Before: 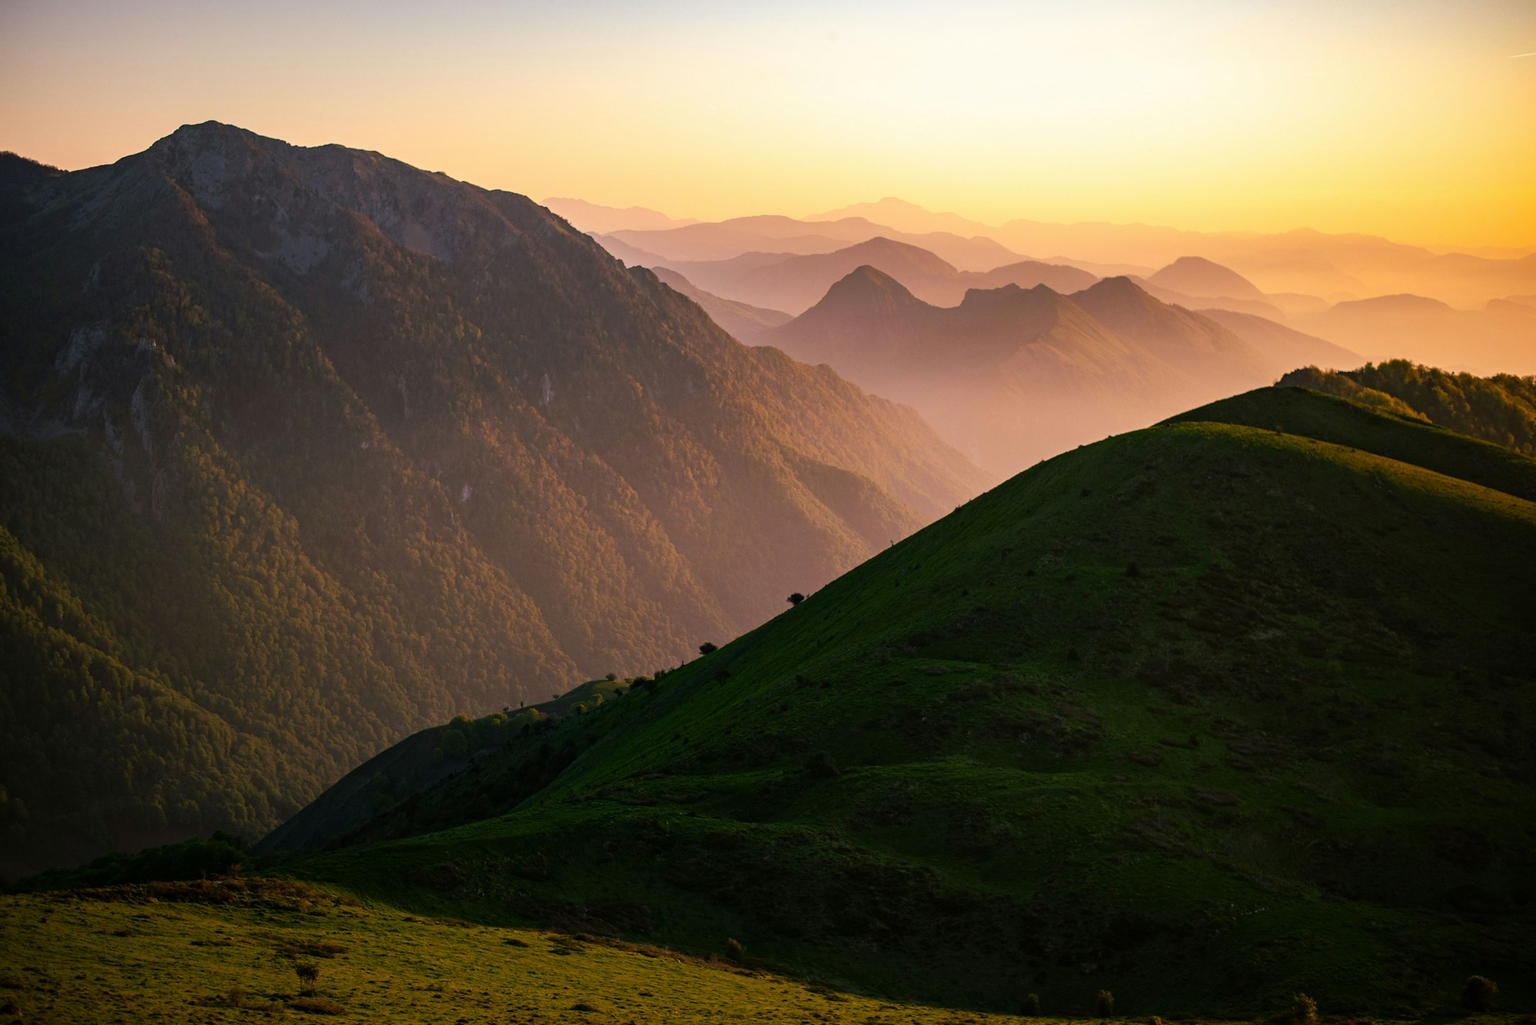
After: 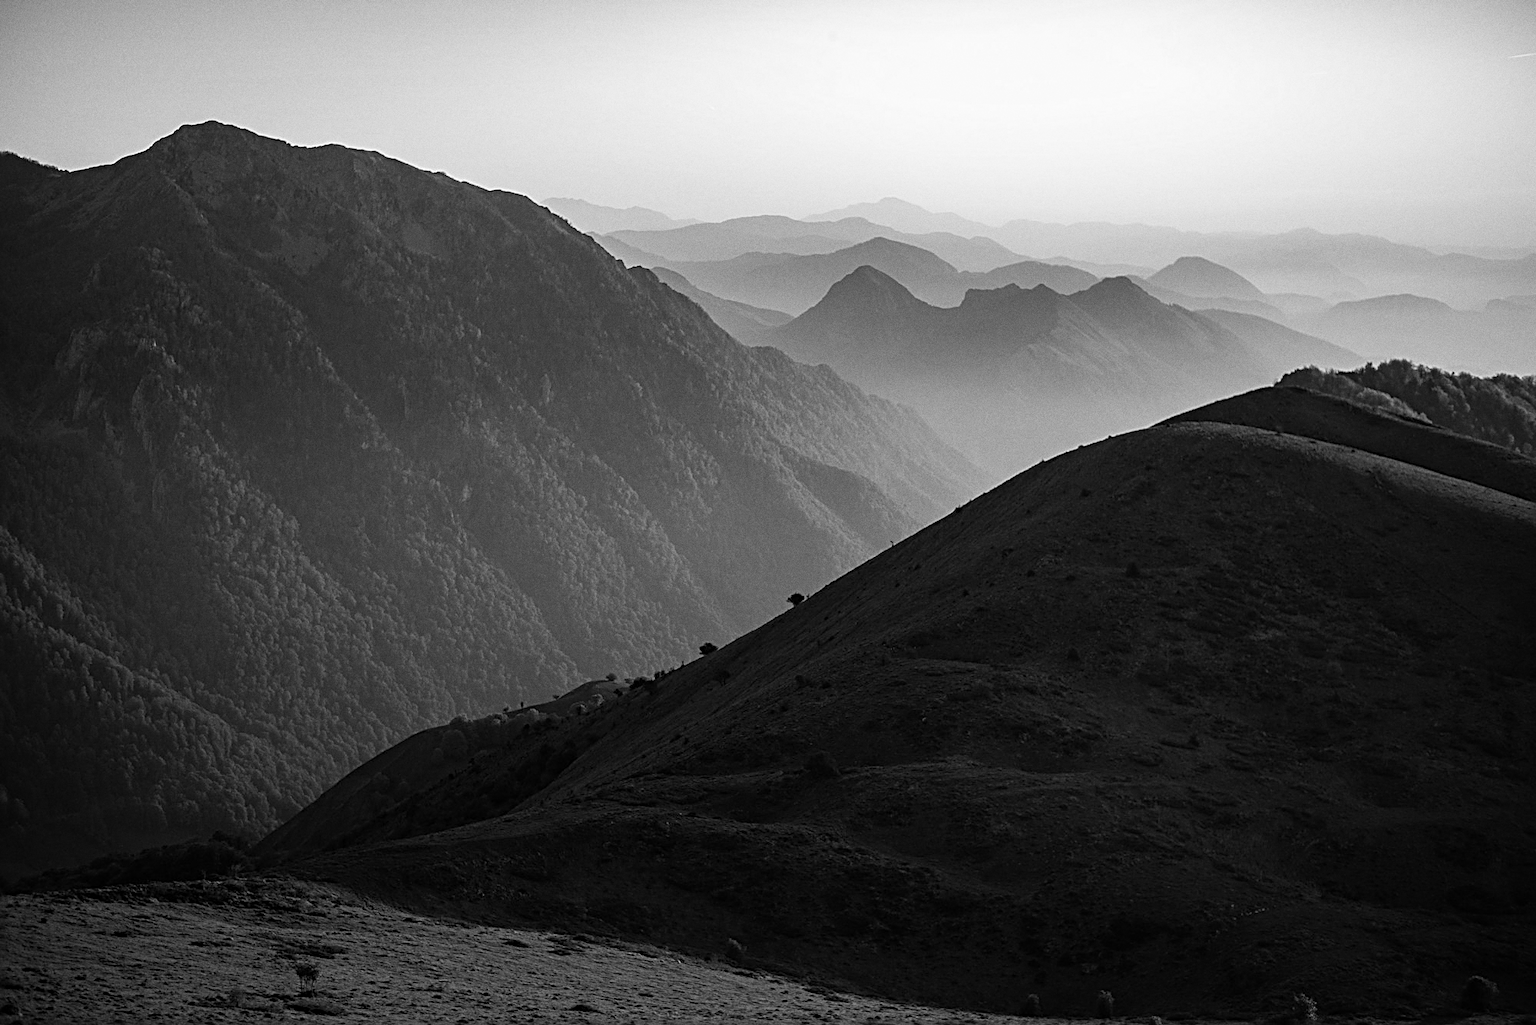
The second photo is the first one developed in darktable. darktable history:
grain: coarseness 0.09 ISO
sharpen: radius 2.676, amount 0.669
white balance: red 0.988, blue 1.017
monochrome: on, module defaults
